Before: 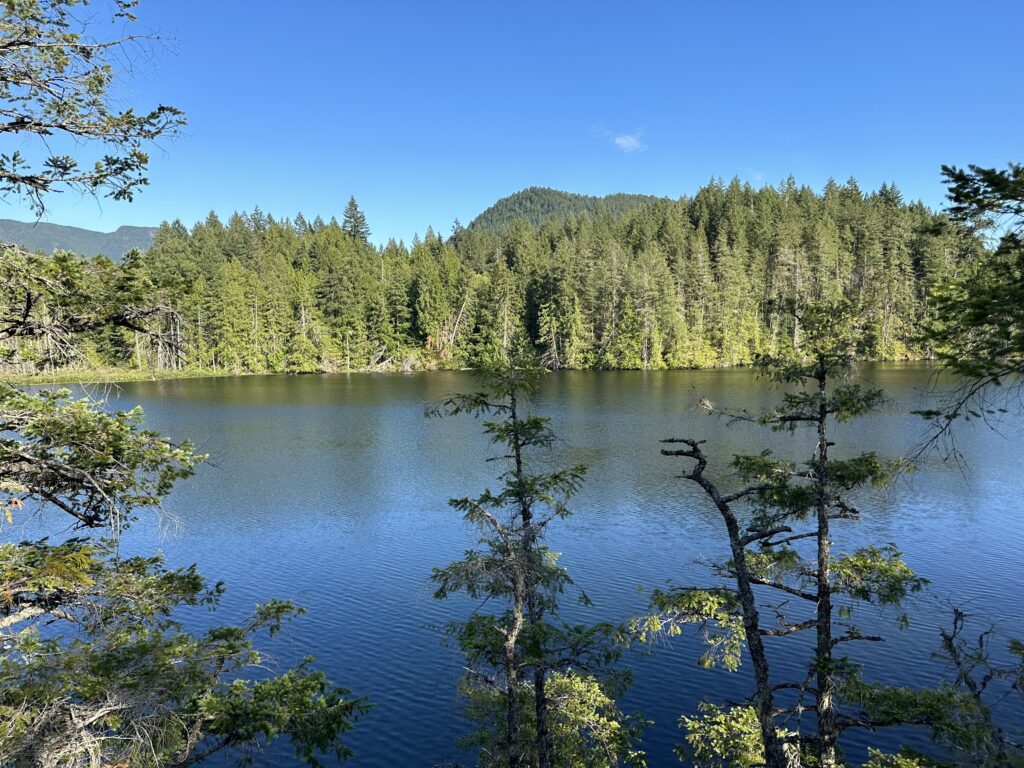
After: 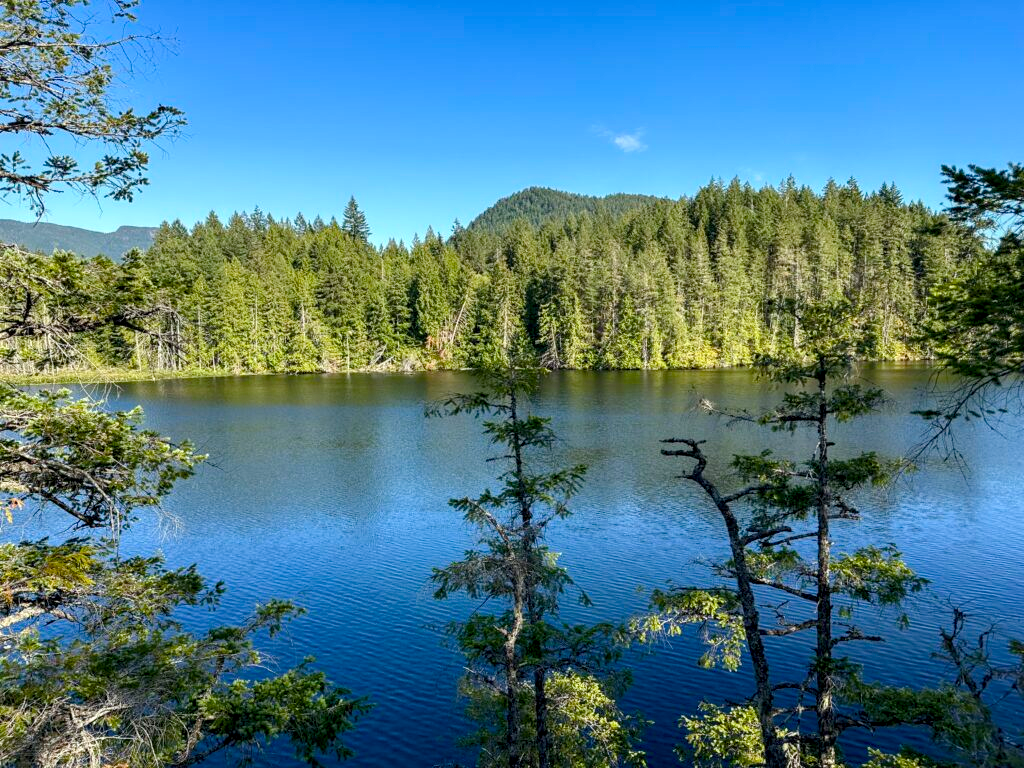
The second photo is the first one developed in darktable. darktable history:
local contrast: detail 130%
color balance rgb: perceptual saturation grading › global saturation 21.04%, perceptual saturation grading › highlights -19.956%, perceptual saturation grading › shadows 29.973%
